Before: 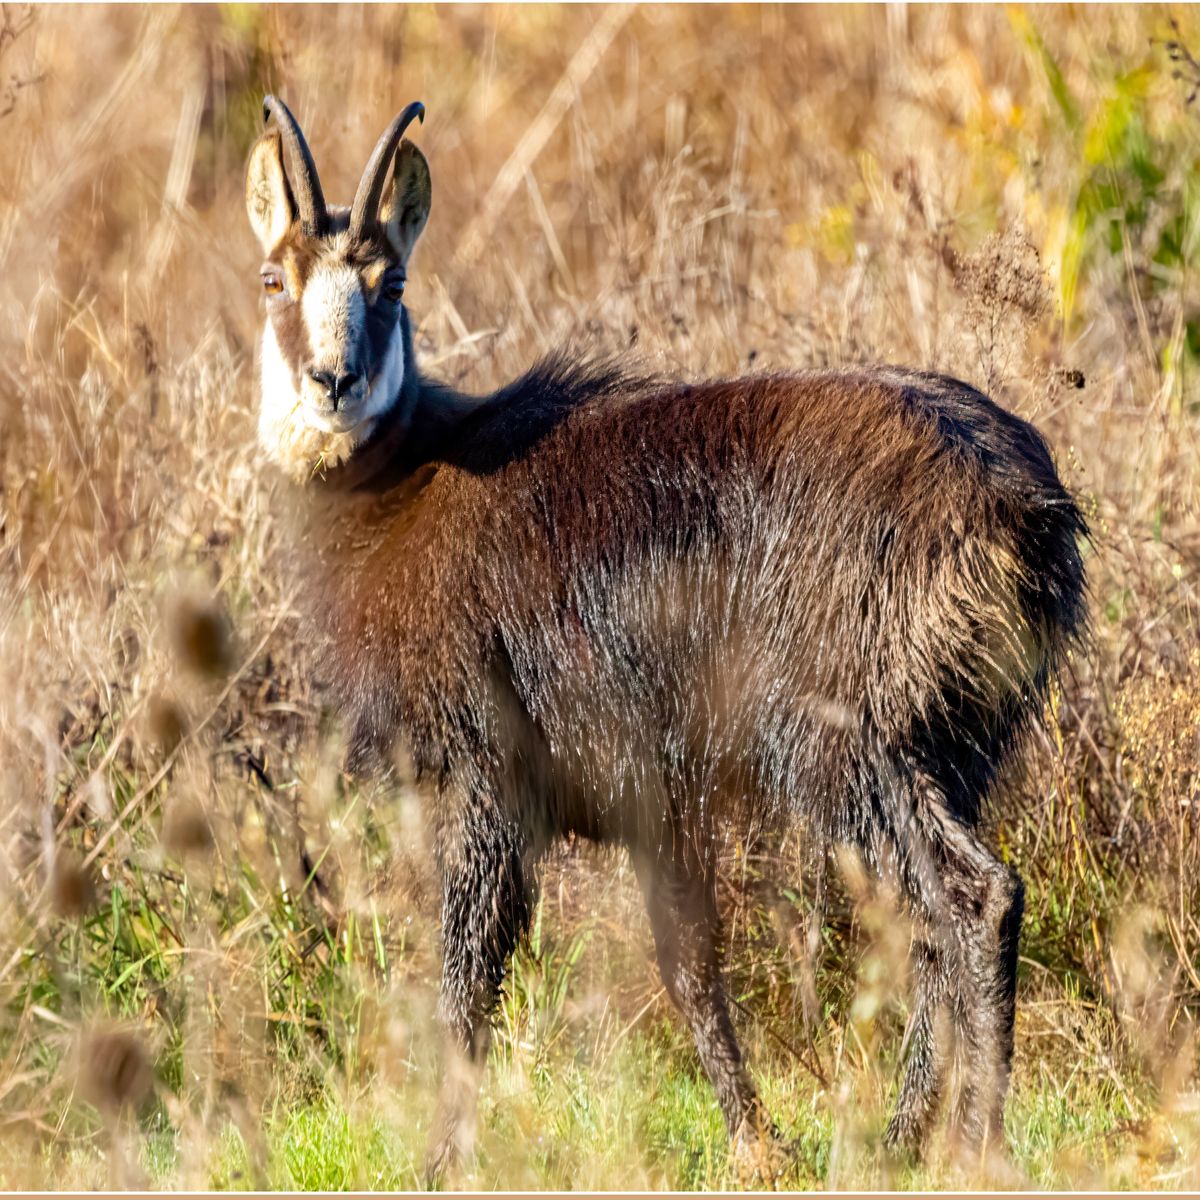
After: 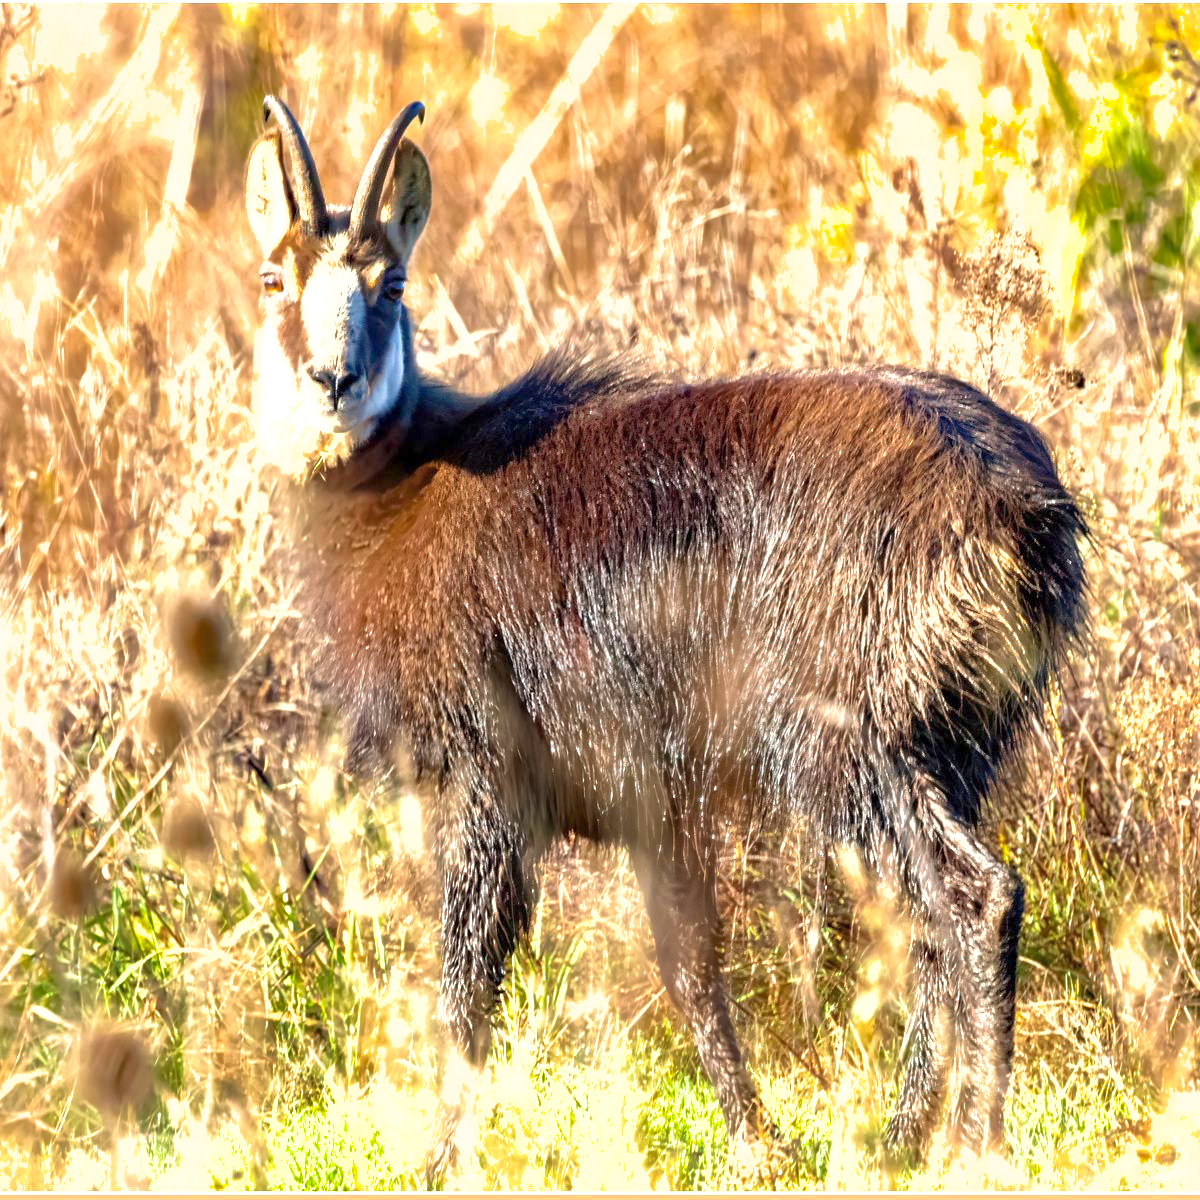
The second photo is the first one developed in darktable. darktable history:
exposure: exposure 1 EV, compensate highlight preservation false
shadows and highlights: on, module defaults
